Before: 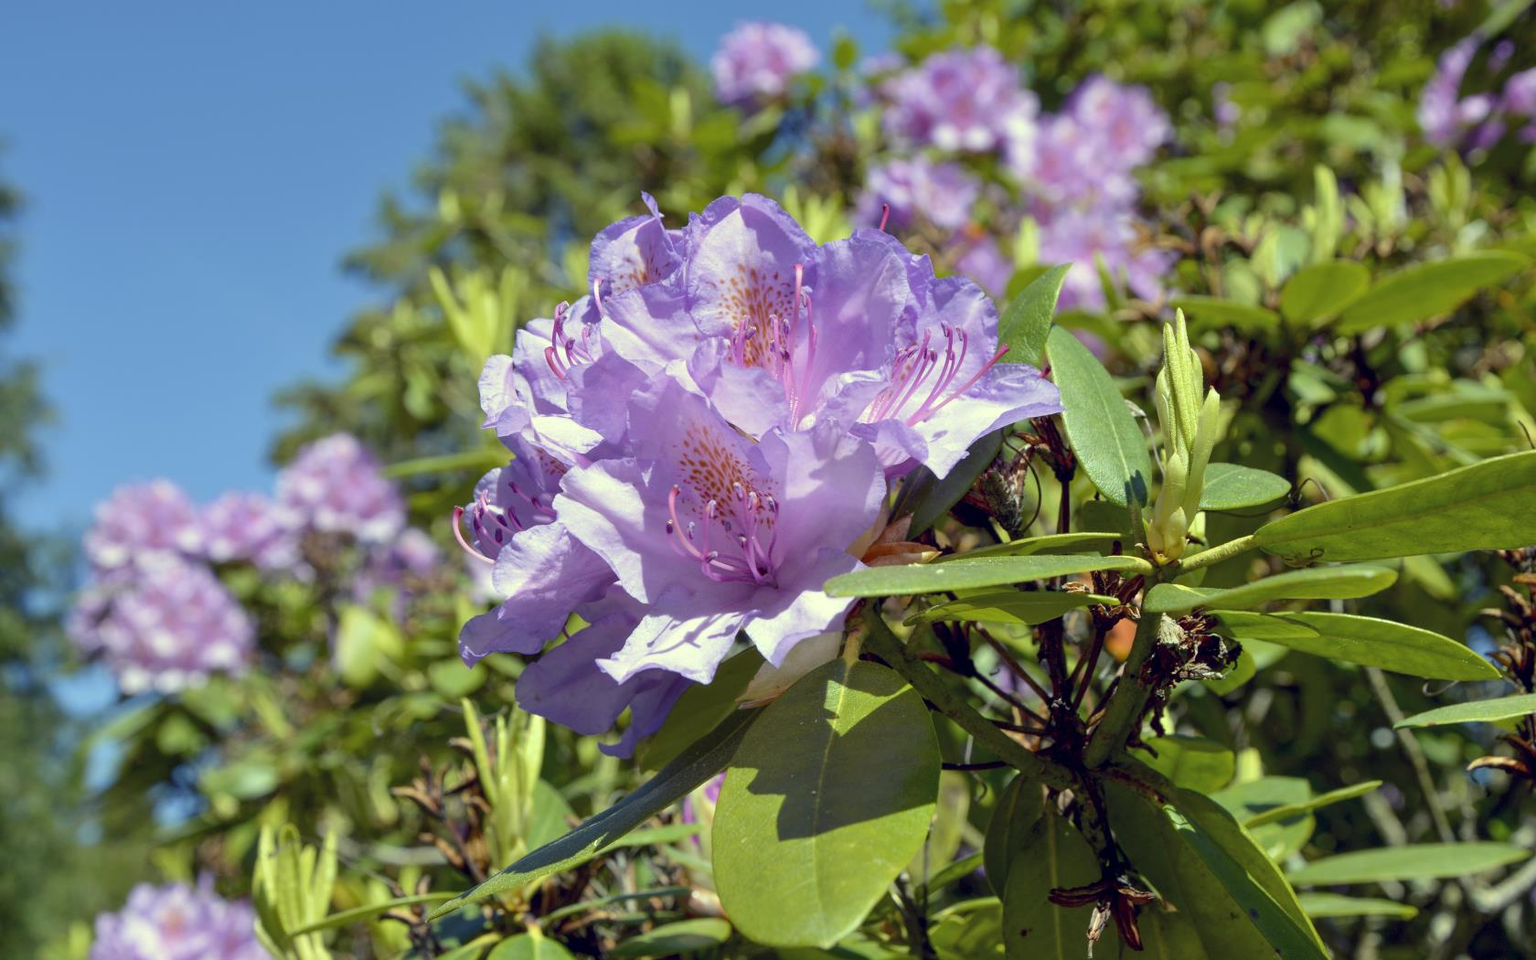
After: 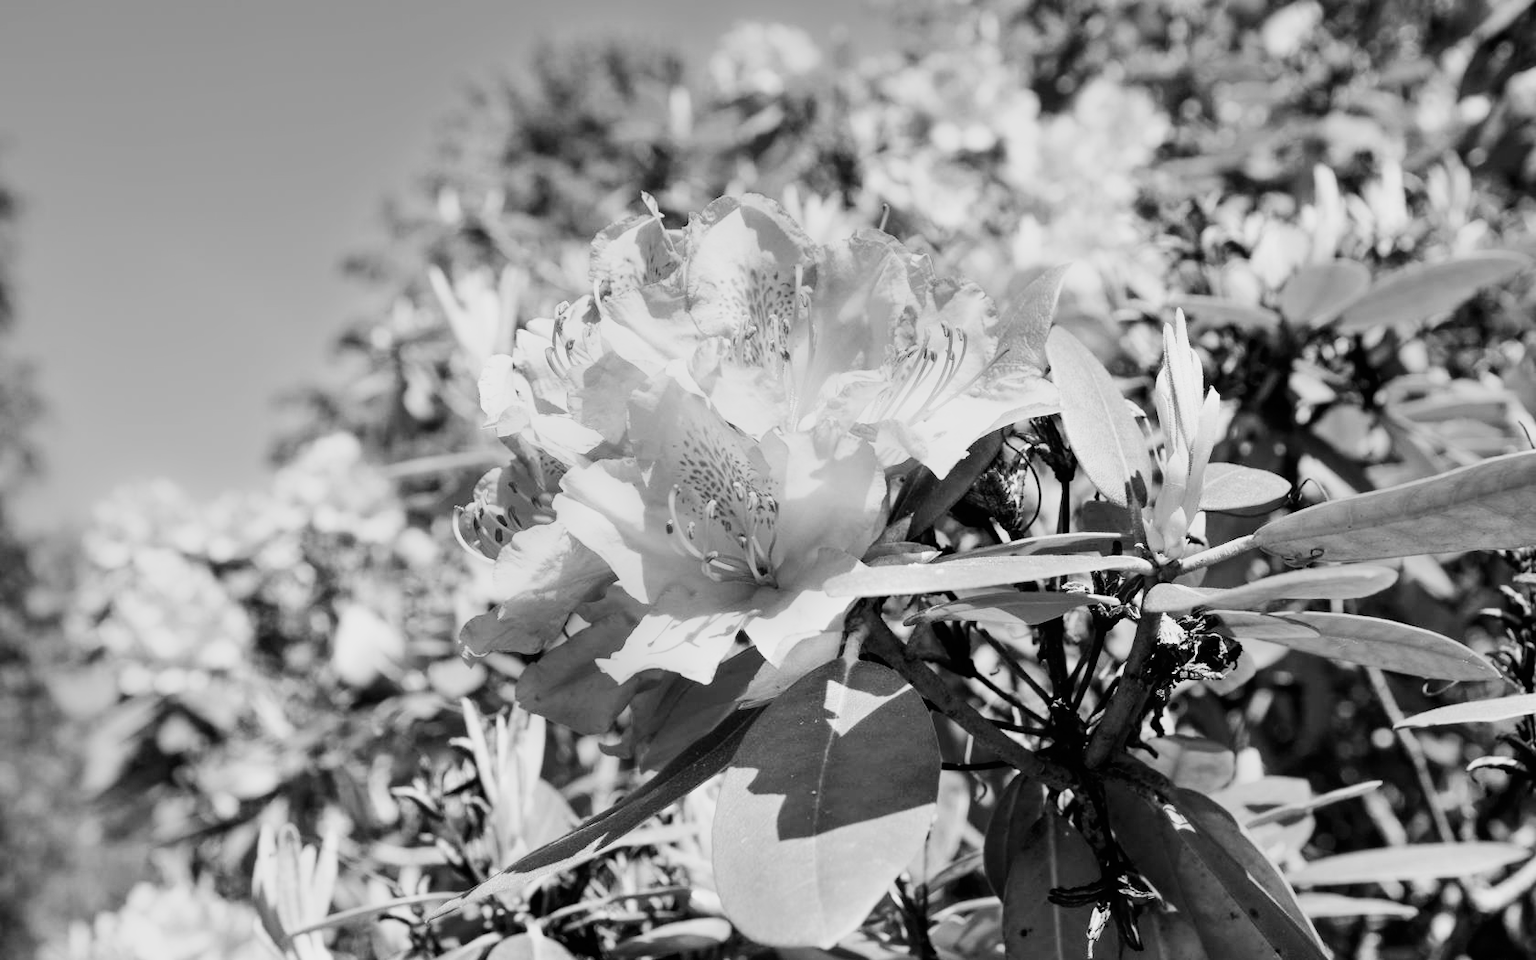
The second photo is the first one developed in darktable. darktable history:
monochrome: a 26.22, b 42.67, size 0.8
base curve: curves: ch0 [(0, 0) (0.007, 0.004) (0.027, 0.03) (0.046, 0.07) (0.207, 0.54) (0.442, 0.872) (0.673, 0.972) (1, 1)], preserve colors none
